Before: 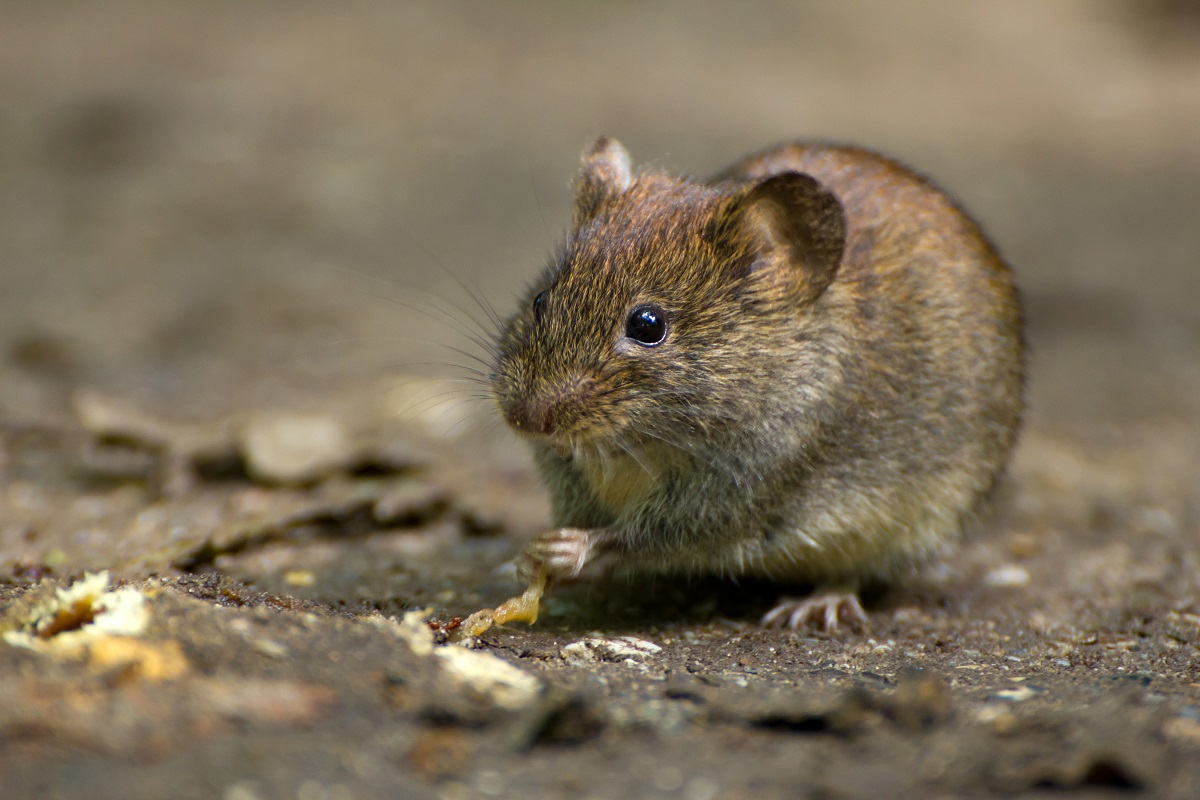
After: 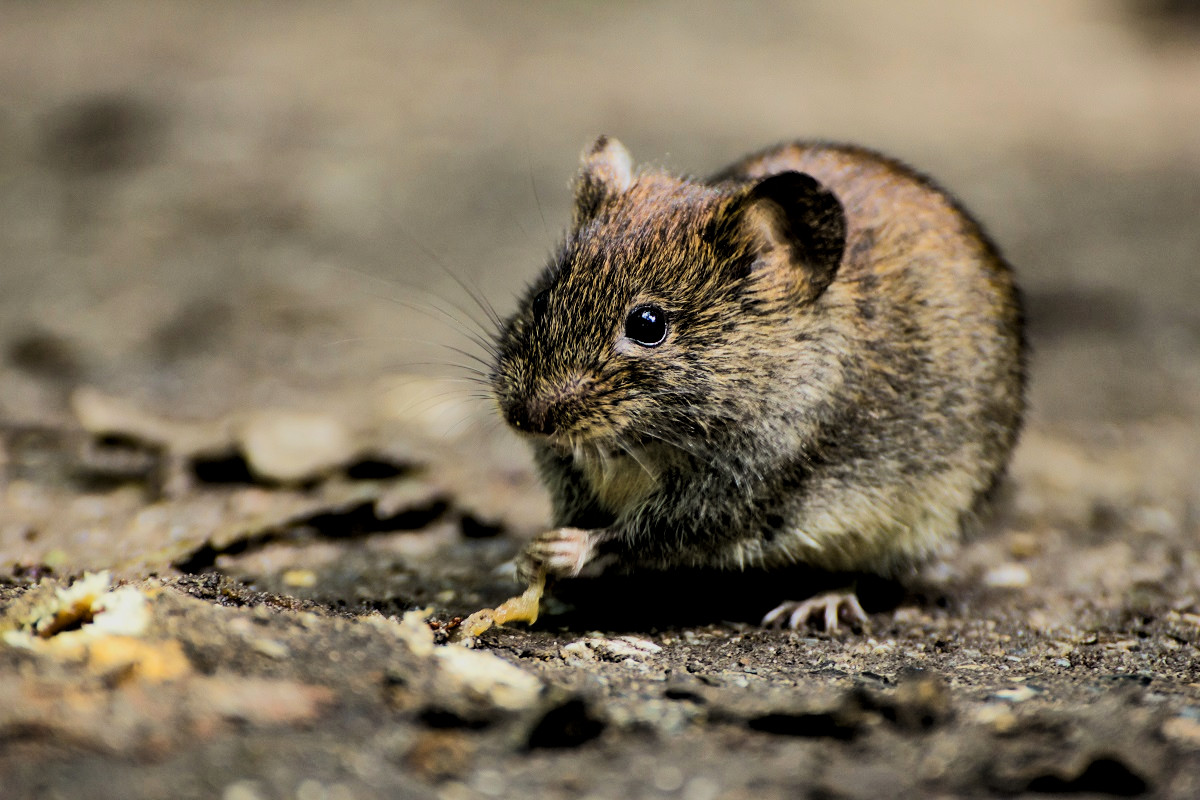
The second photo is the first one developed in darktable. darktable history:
local contrast: mode bilateral grid, contrast 19, coarseness 50, detail 119%, midtone range 0.2
tone curve: curves: ch0 [(0, 0) (0.052, 0.018) (0.236, 0.207) (0.41, 0.417) (0.485, 0.518) (0.54, 0.584) (0.625, 0.666) (0.845, 0.828) (0.994, 0.964)]; ch1 [(0, 0.055) (0.15, 0.117) (0.317, 0.34) (0.382, 0.408) (0.434, 0.441) (0.472, 0.479) (0.498, 0.501) (0.557, 0.558) (0.616, 0.59) (0.739, 0.7) (0.873, 0.857) (1, 0.928)]; ch2 [(0, 0) (0.352, 0.403) (0.447, 0.466) (0.482, 0.482) (0.528, 0.526) (0.586, 0.577) (0.618, 0.621) (0.785, 0.747) (1, 1)], color space Lab, linked channels, preserve colors none
filmic rgb: black relative exposure -5.03 EV, white relative exposure 3.95 EV, hardness 2.88, contrast 1.41, highlights saturation mix -30.91%
shadows and highlights: highlights 71.04, soften with gaussian
